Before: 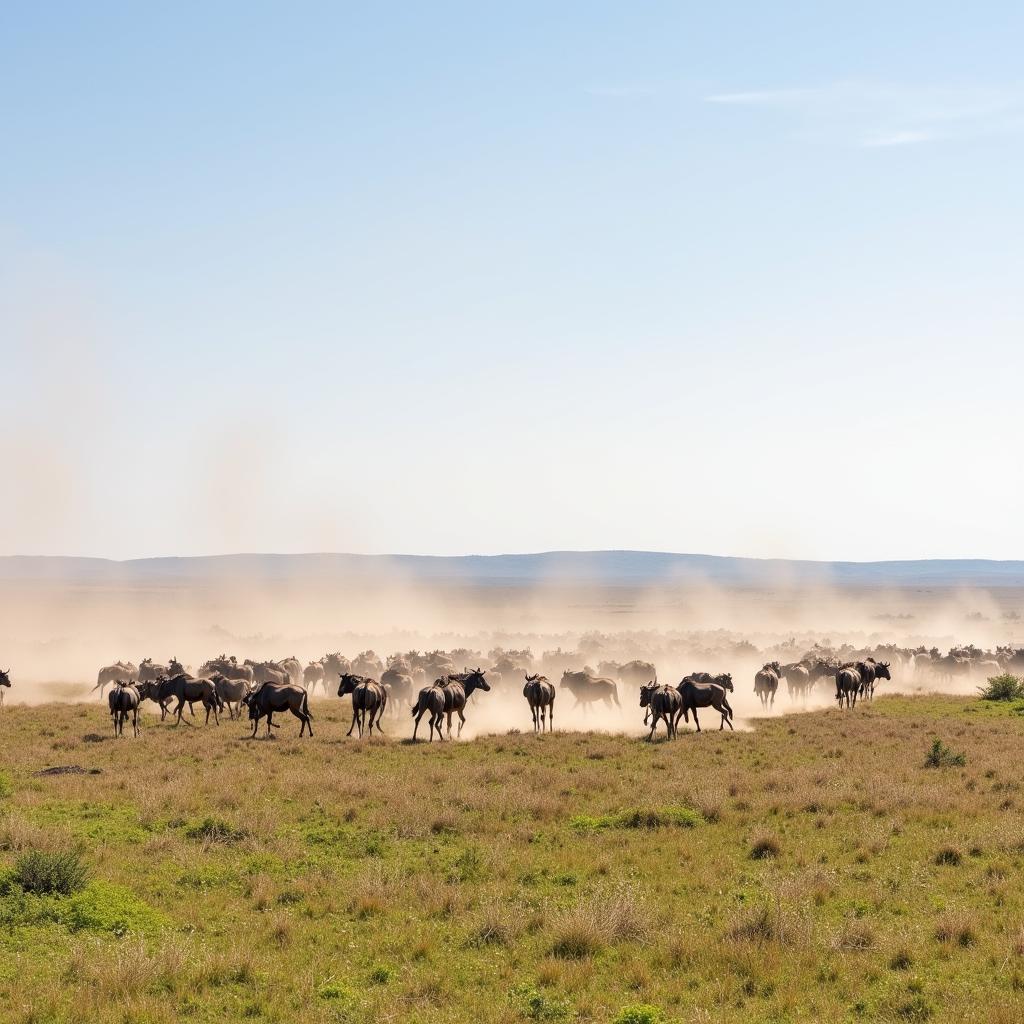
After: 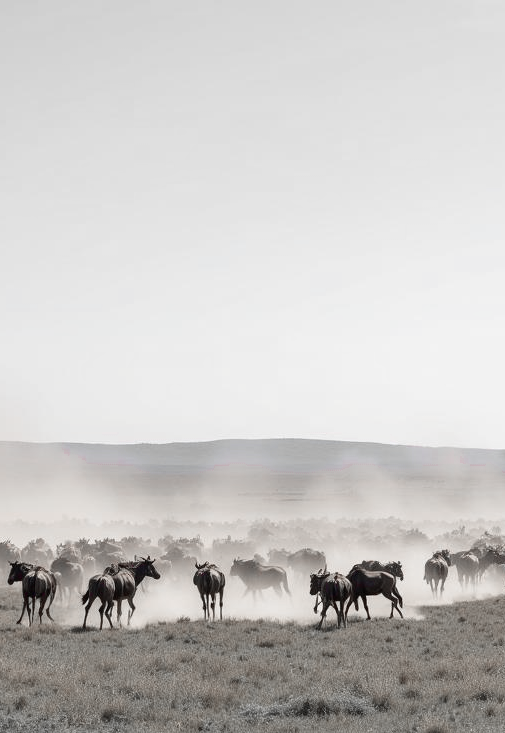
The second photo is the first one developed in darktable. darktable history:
crop: left 32.239%, top 10.942%, right 18.396%, bottom 17.416%
contrast equalizer: y [[0.5, 0.5, 0.468, 0.5, 0.5, 0.5], [0.5 ×6], [0.5 ×6], [0 ×6], [0 ×6]], mix 0.752
color zones: curves: ch0 [(0, 0.278) (0.143, 0.5) (0.286, 0.5) (0.429, 0.5) (0.571, 0.5) (0.714, 0.5) (0.857, 0.5) (1, 0.5)]; ch1 [(0, 1) (0.143, 0.165) (0.286, 0) (0.429, 0) (0.571, 0) (0.714, 0) (0.857, 0.5) (1, 0.5)]; ch2 [(0, 0.508) (0.143, 0.5) (0.286, 0.5) (0.429, 0.5) (0.571, 0.5) (0.714, 0.5) (0.857, 0.5) (1, 0.5)]
exposure: exposure -0.06 EV, compensate highlight preservation false
